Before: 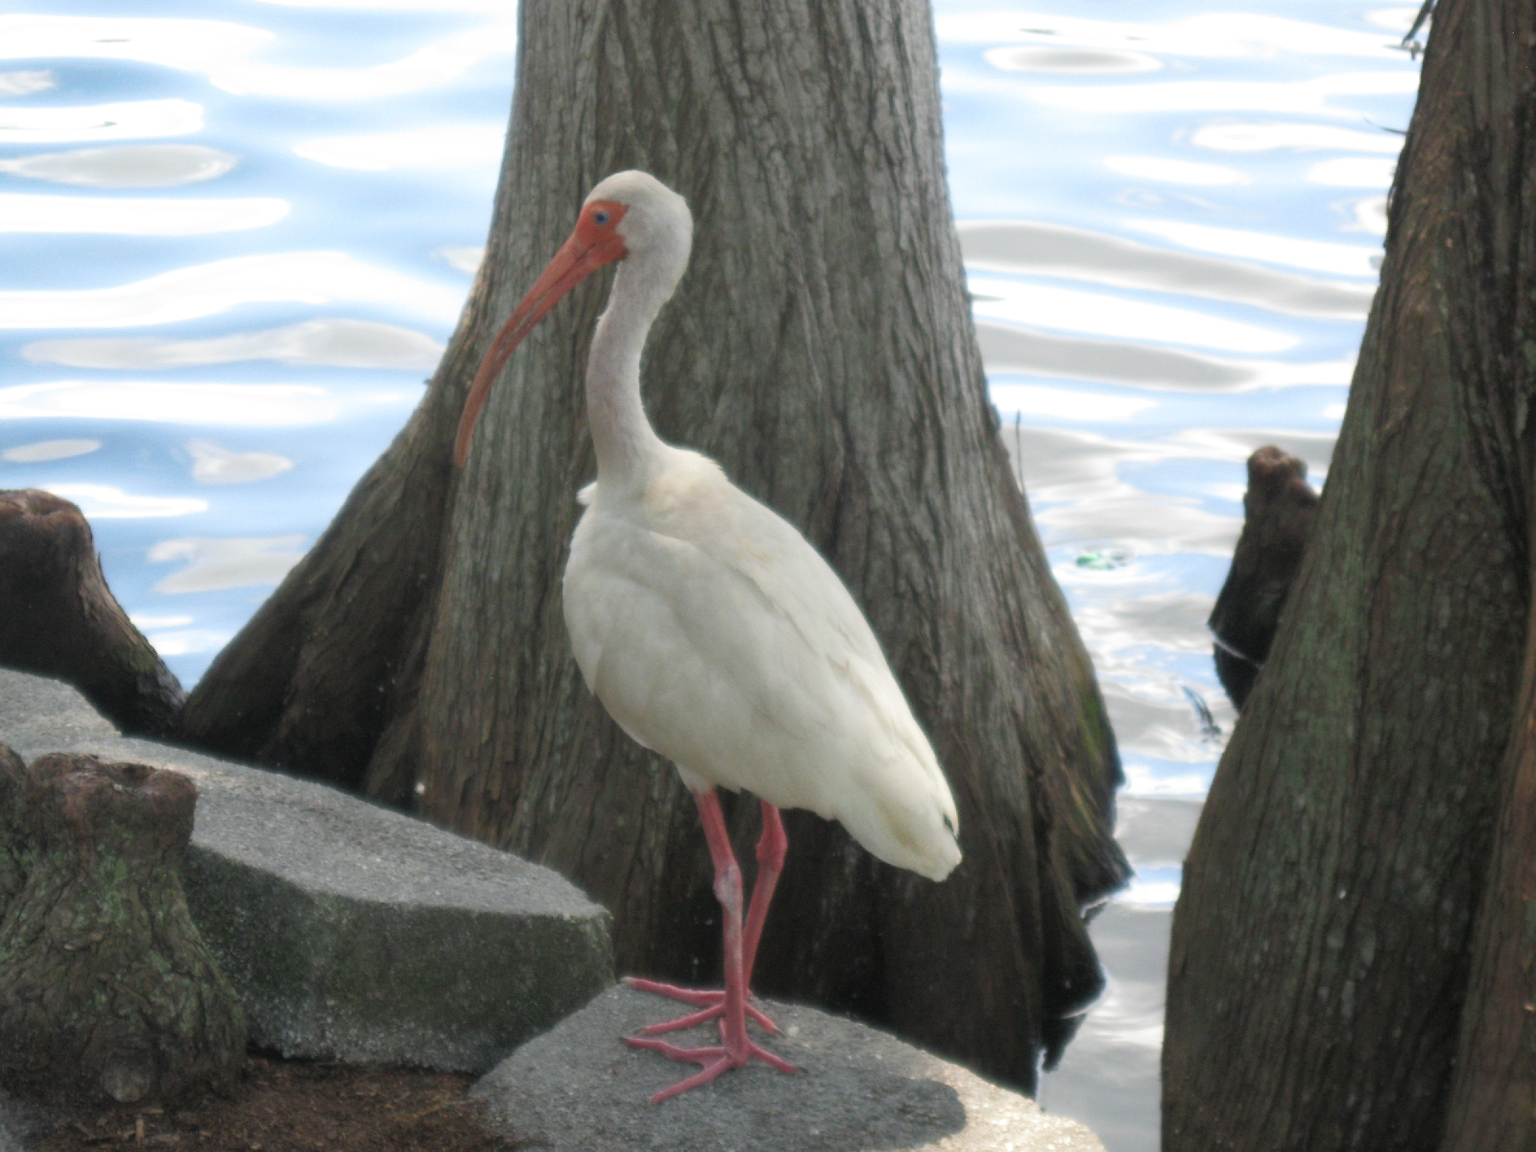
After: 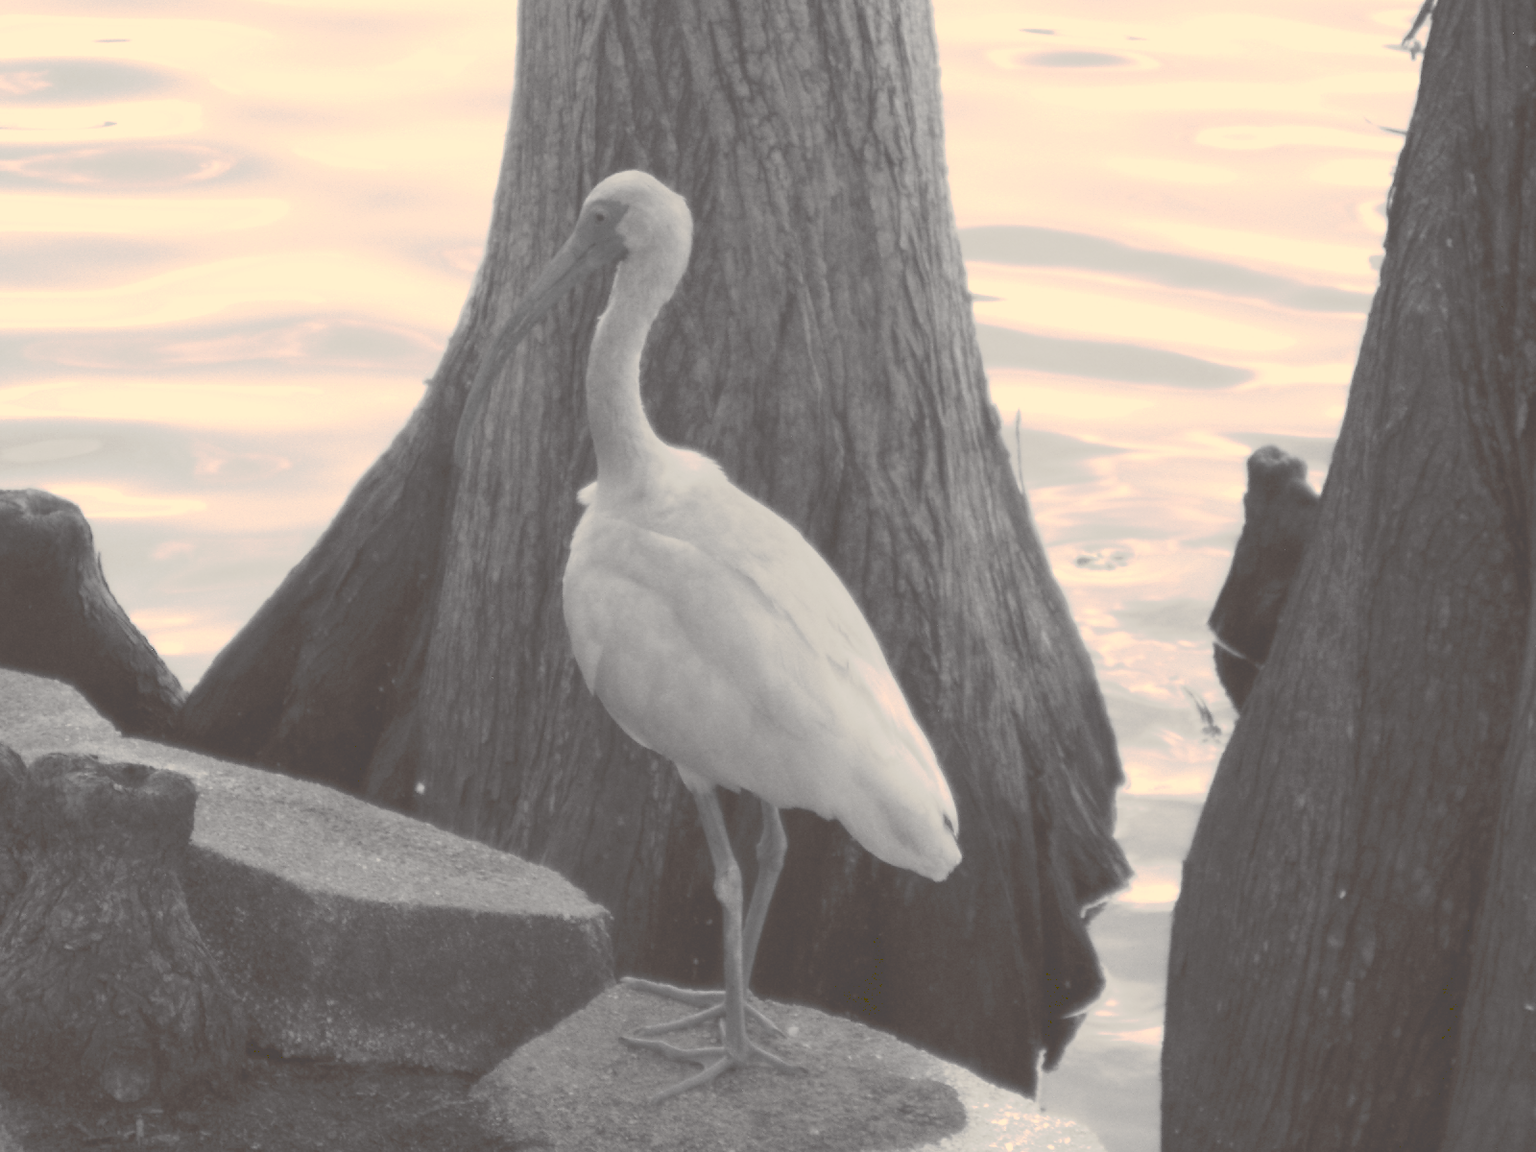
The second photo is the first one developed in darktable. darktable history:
tone curve: curves: ch0 [(0, 0) (0.003, 0.298) (0.011, 0.298) (0.025, 0.298) (0.044, 0.3) (0.069, 0.302) (0.1, 0.312) (0.136, 0.329) (0.177, 0.354) (0.224, 0.376) (0.277, 0.408) (0.335, 0.453) (0.399, 0.503) (0.468, 0.562) (0.543, 0.623) (0.623, 0.686) (0.709, 0.754) (0.801, 0.825) (0.898, 0.873) (1, 1)], preserve colors none
color look up table: target L [82.57, 84.57, 76.53, 75.18, 65.88, 55.42, 41.09, 41.99, 39.72, 34.08, 22.81, 10.71, 202.9, 85.59, 59.09, 71.41, 58.96, 69.13, 52.02, 50.03, 40.25, 31.45, 28.07, 13.23, 94.72, 100.28, 75.95, 94.72, 77.93, 75.67, 90.62, 87.45, 84.39, 53.33, 68.13, 57.97, 45.8, 47.8, 25.33, 45.8, 6.705, 16.77, 98.43, 86.74, 86.23, 83.68, 58.93, 41.67, 38.66], target a [2.206, 2.253, 1.464, 1.578, 1.311, 1.628, 0.922, 0.967, 1.102, 1.23, 2.958, 4.969, 0, 0.623, 1.993, 1.389, 1.207, 1.84, 1.054, 1.022, 0.976, 0.887, 1.603, 3.718, 9.089, -1.015, 1.363, 9.089, 1.609, 1.692, 9.581, 1.555, 1.571, 1.205, 1.215, 1.873, 1.884, 1.744, 2.462, 1.884, 7.815, 2.156, 4.378, 1.567, 2.135, 1.583, 1.066, 1.394, 0.826], target b [7.05, 7.888, 5.389, 4.566, 3.442, 2.111, 0.337, -0.273, 0.444, 0.391, 0.157, 0.595, -0.002, 8.577, 2.371, 5.535, 2.144, 4.919, 0.979, 1.175, -0.276, 0.336, -0.196, 1.43, 18.22, 25.57, 5.15, 18.22, 5.633, 4.745, 11.33, 8.169, 8.228, 1.778, 3.961, 2.113, 0.585, 0.654, 0.851, 0.585, 10.62, 0.908, 23.4, 8.068, 8.42, 8.131, 2.697, -0.133, 0.301], num patches 49
